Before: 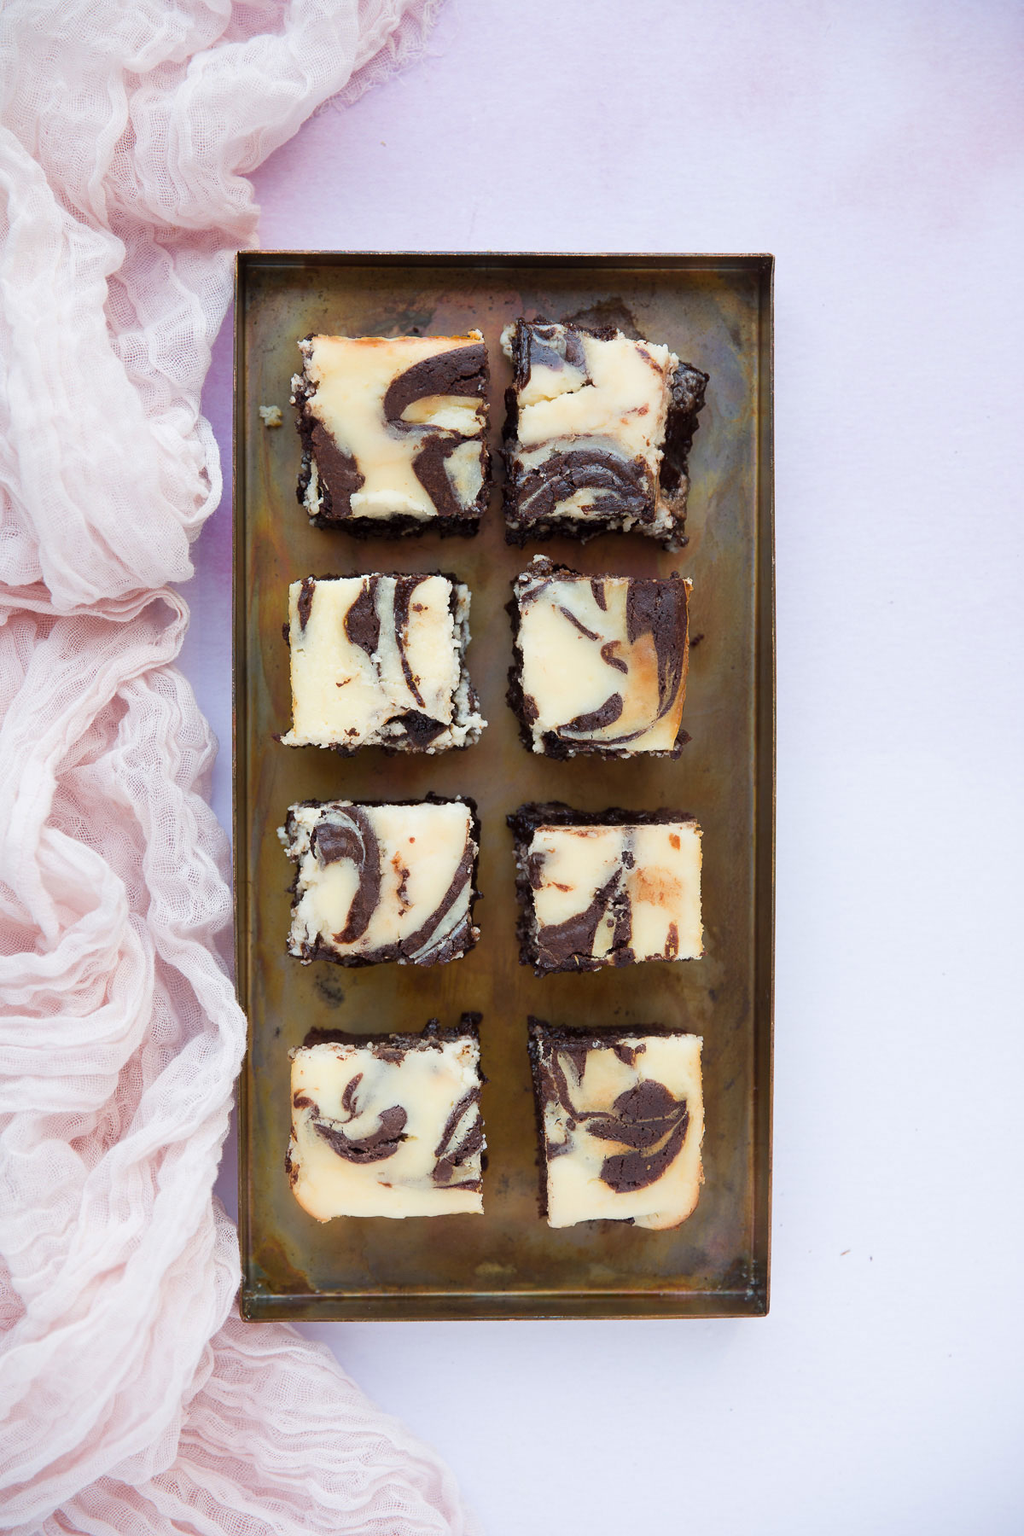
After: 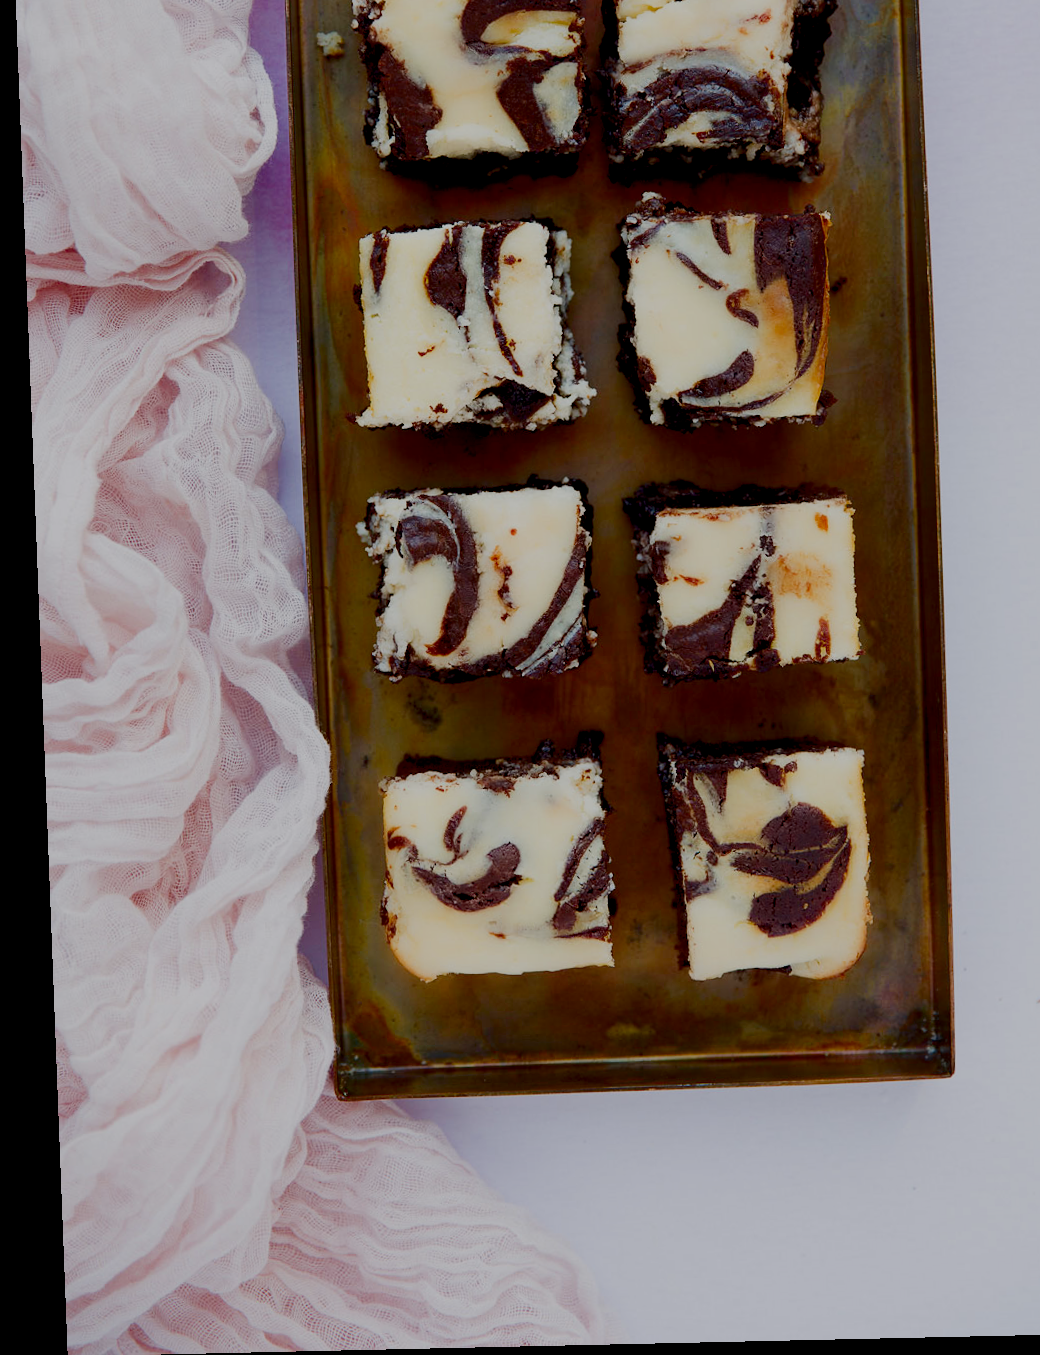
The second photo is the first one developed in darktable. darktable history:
crop: top 26.531%, right 17.959%
exposure: black level correction 0.001, exposure 0.5 EV, compensate exposure bias true, compensate highlight preservation false
rotate and perspective: rotation -2.22°, lens shift (horizontal) -0.022, automatic cropping off
contrast brightness saturation: contrast 0.13, brightness -0.24, saturation 0.14
filmic rgb: middle gray luminance 29%, black relative exposure -10.3 EV, white relative exposure 5.5 EV, threshold 6 EV, target black luminance 0%, hardness 3.95, latitude 2.04%, contrast 1.132, highlights saturation mix 5%, shadows ↔ highlights balance 15.11%, add noise in highlights 0, preserve chrominance no, color science v3 (2019), use custom middle-gray values true, iterations of high-quality reconstruction 0, contrast in highlights soft, enable highlight reconstruction true
rgb levels: preserve colors sum RGB, levels [[0.038, 0.433, 0.934], [0, 0.5, 1], [0, 0.5, 1]]
